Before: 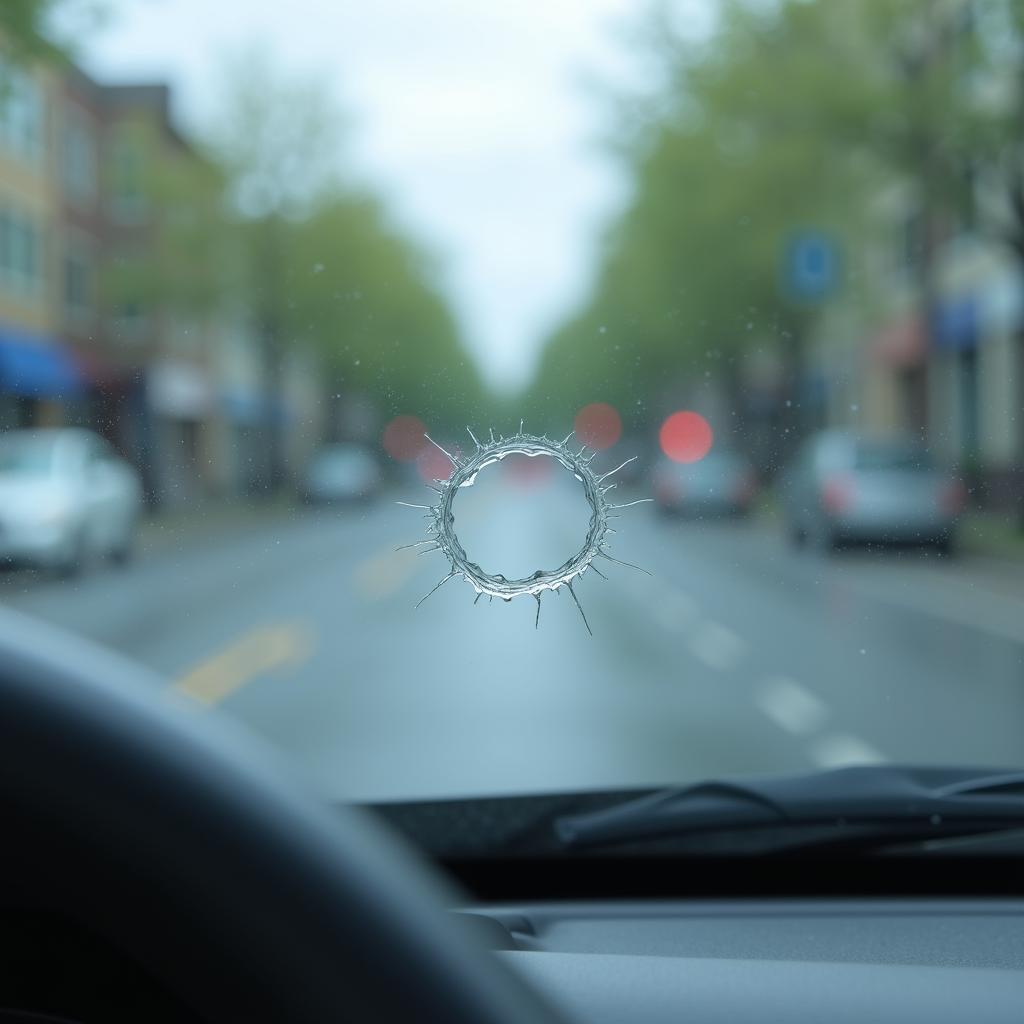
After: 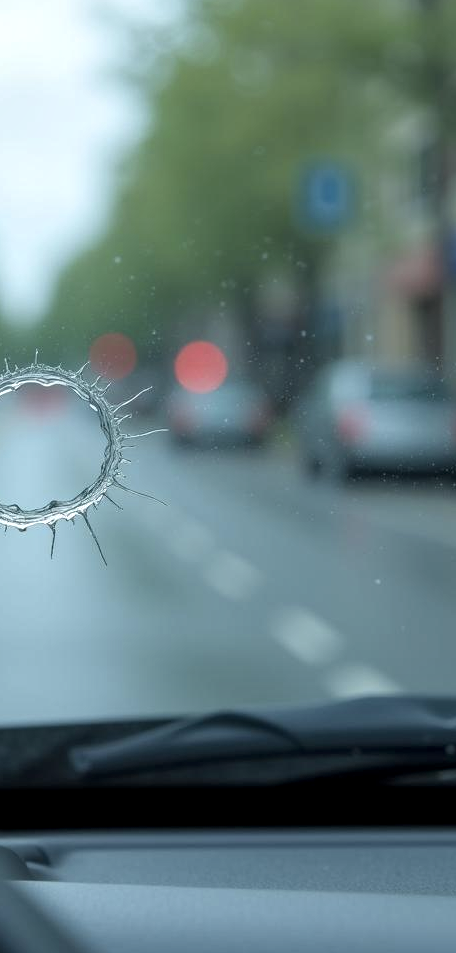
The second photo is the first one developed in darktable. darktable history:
tone equalizer: -8 EV -0.569 EV
contrast brightness saturation: saturation -0.069
local contrast: detail 130%
crop: left 47.403%, top 6.861%, right 8.029%
